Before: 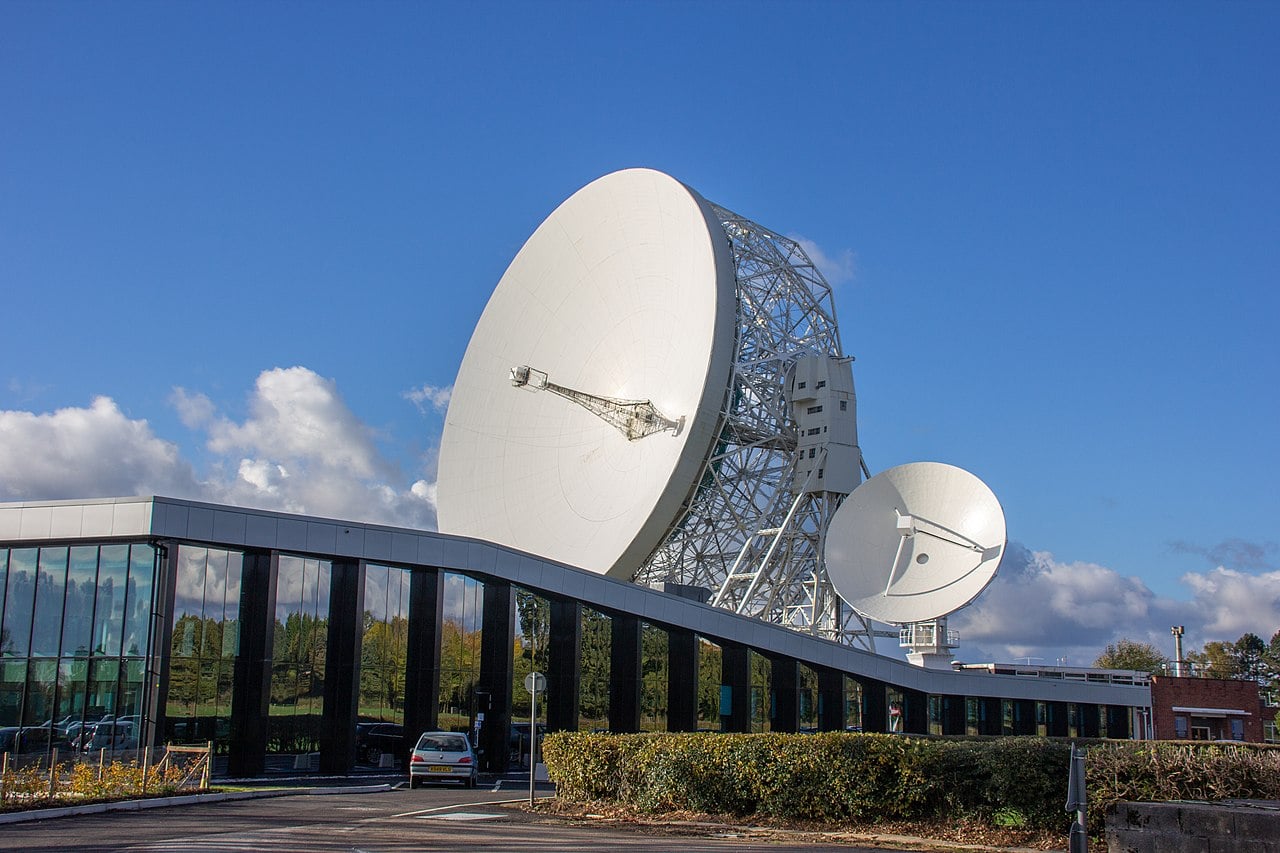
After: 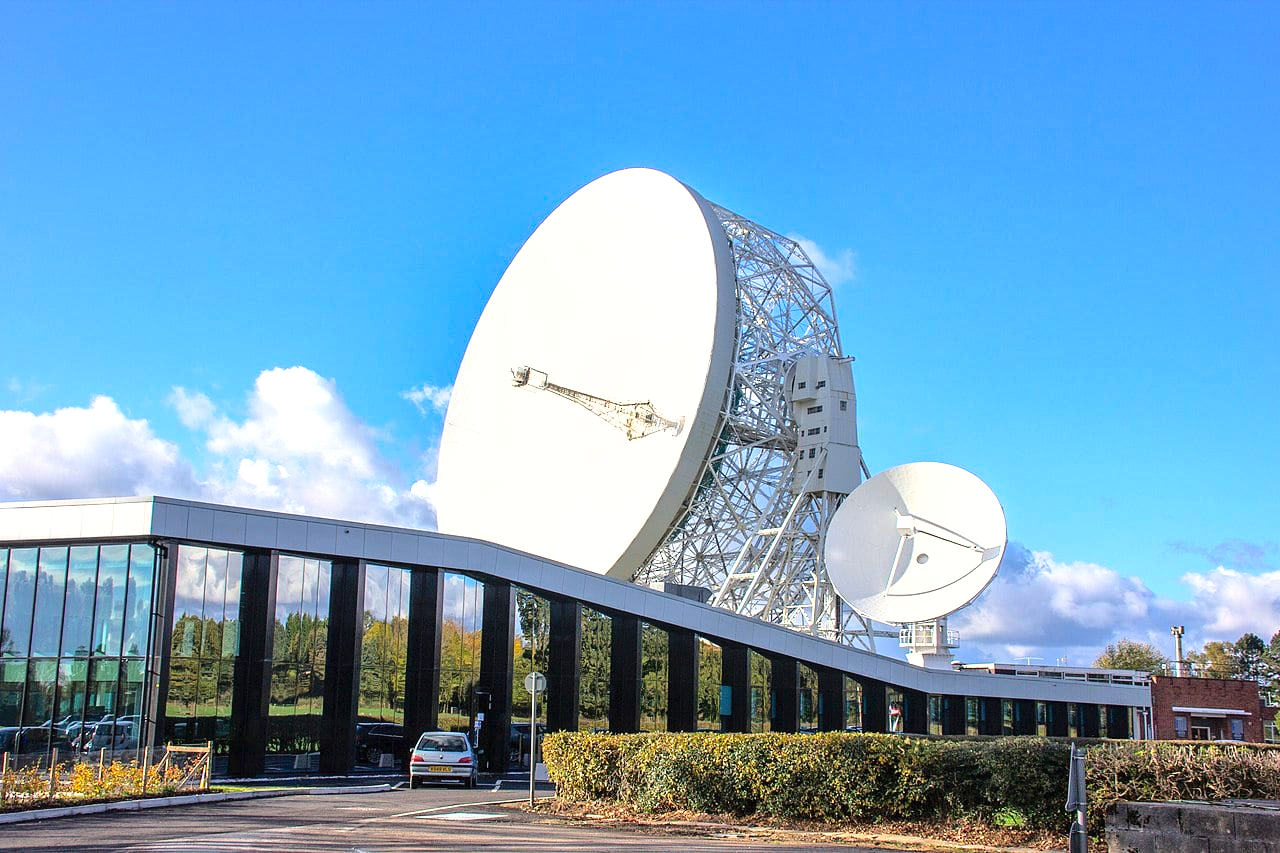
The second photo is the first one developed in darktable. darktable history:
base curve: curves: ch0 [(0, 0) (0.036, 0.025) (0.121, 0.166) (0.206, 0.329) (0.605, 0.79) (1, 1)]
exposure: exposure 1 EV, compensate exposure bias true, compensate highlight preservation false
shadows and highlights: on, module defaults
